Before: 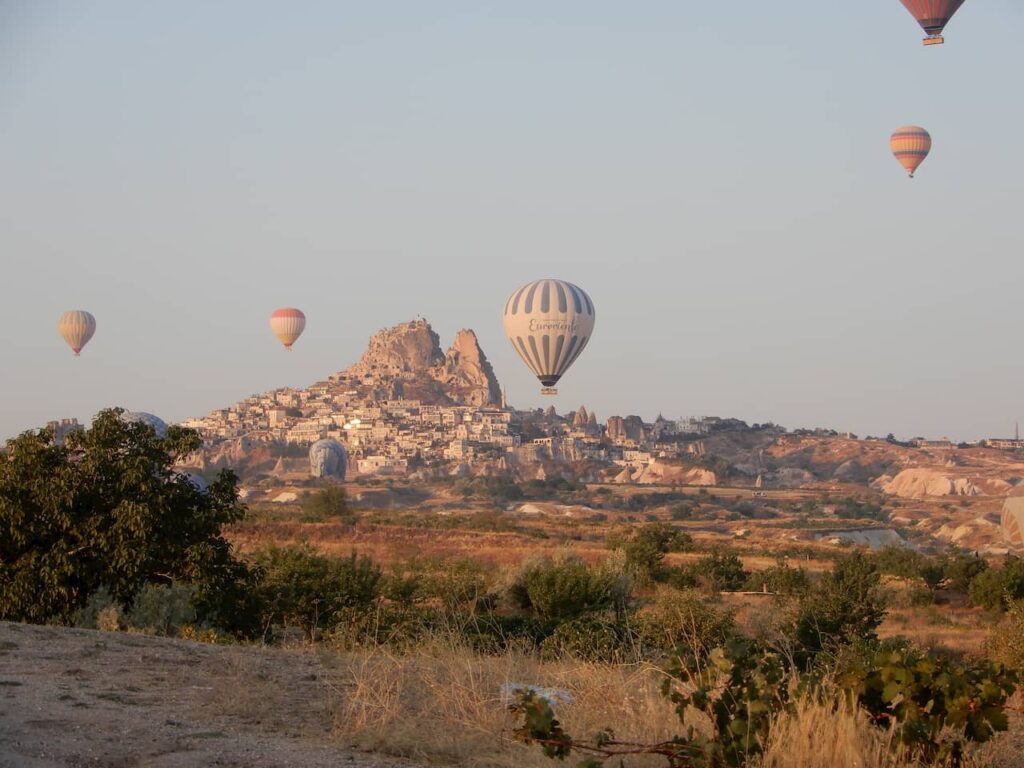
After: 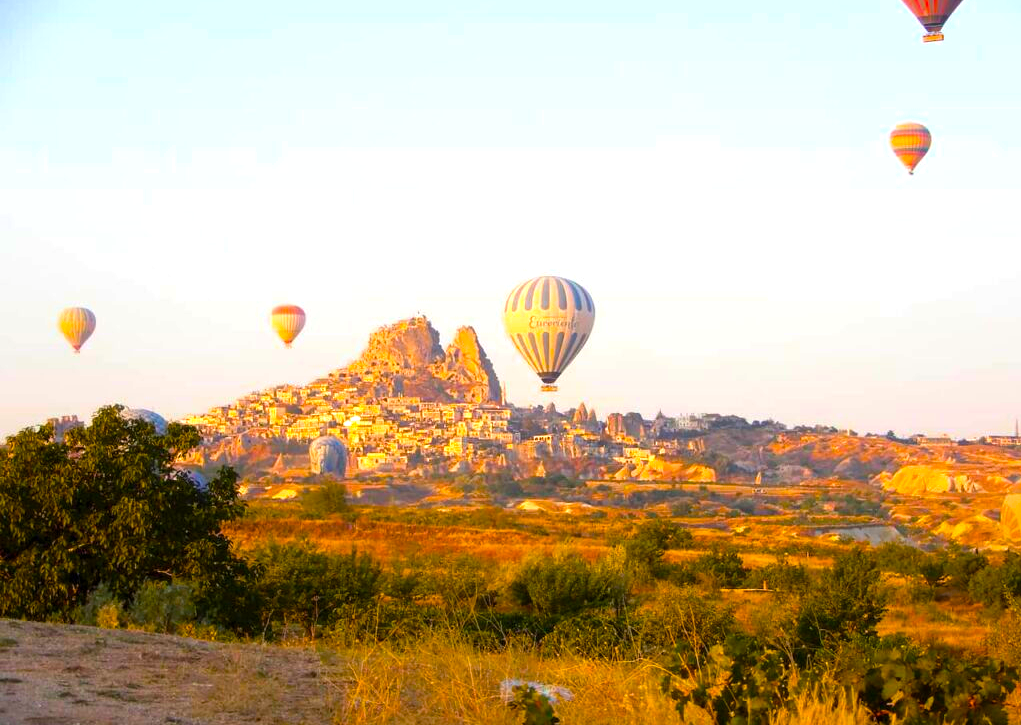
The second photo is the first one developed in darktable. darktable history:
crop: top 0.448%, right 0.264%, bottom 5.045%
color balance rgb: linear chroma grading › global chroma 25%, perceptual saturation grading › global saturation 40%, perceptual brilliance grading › global brilliance 30%, global vibrance 40%
